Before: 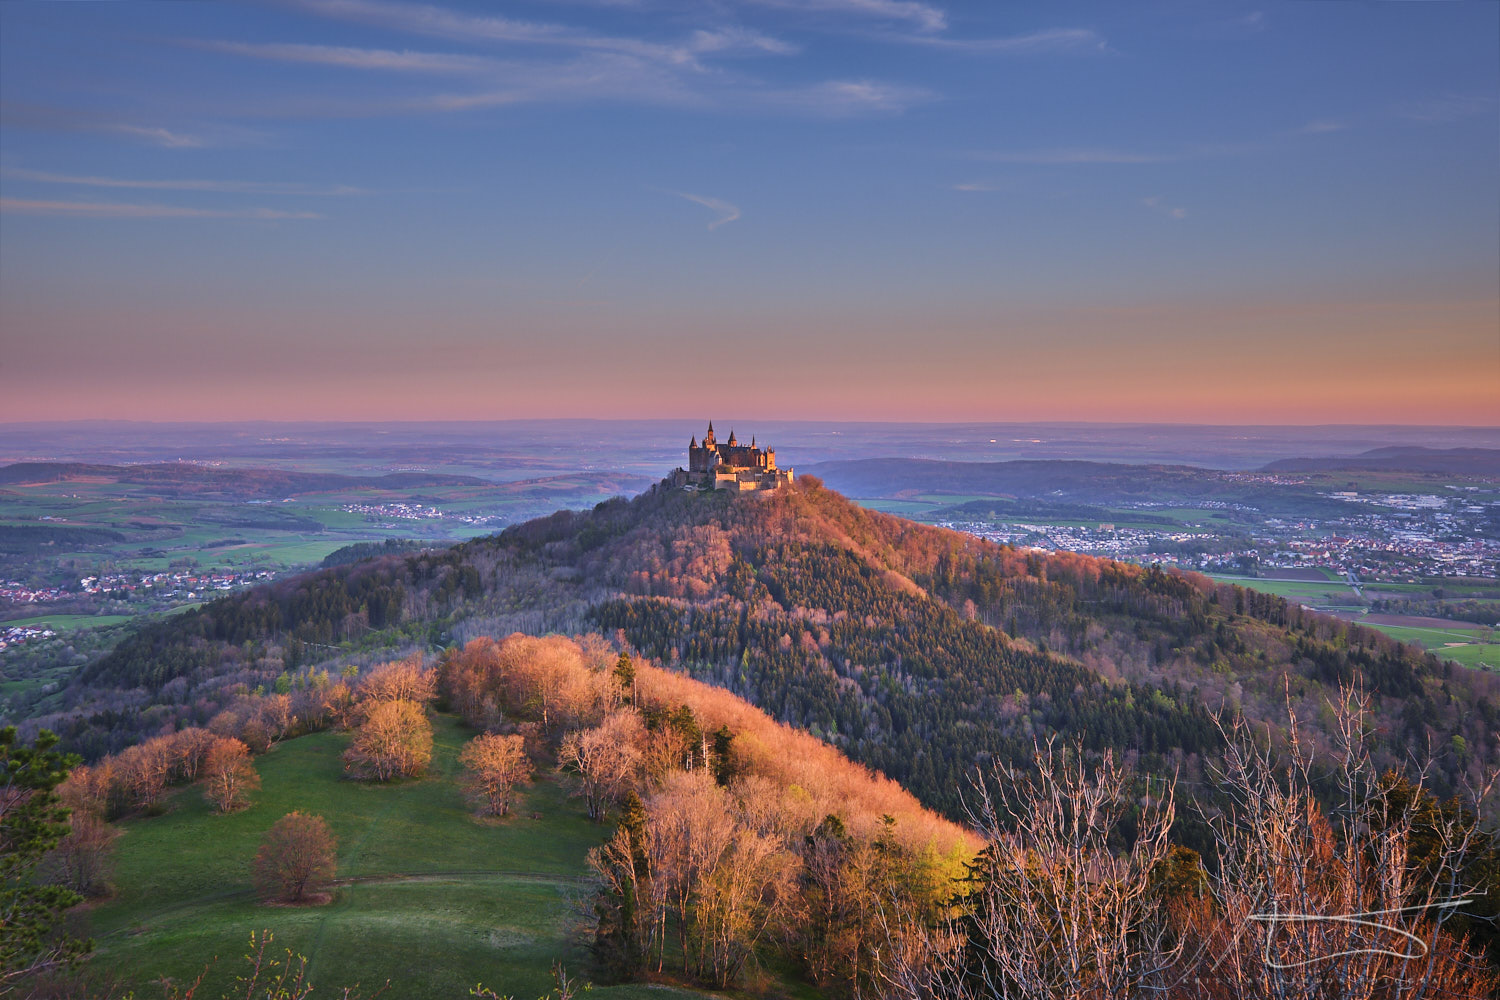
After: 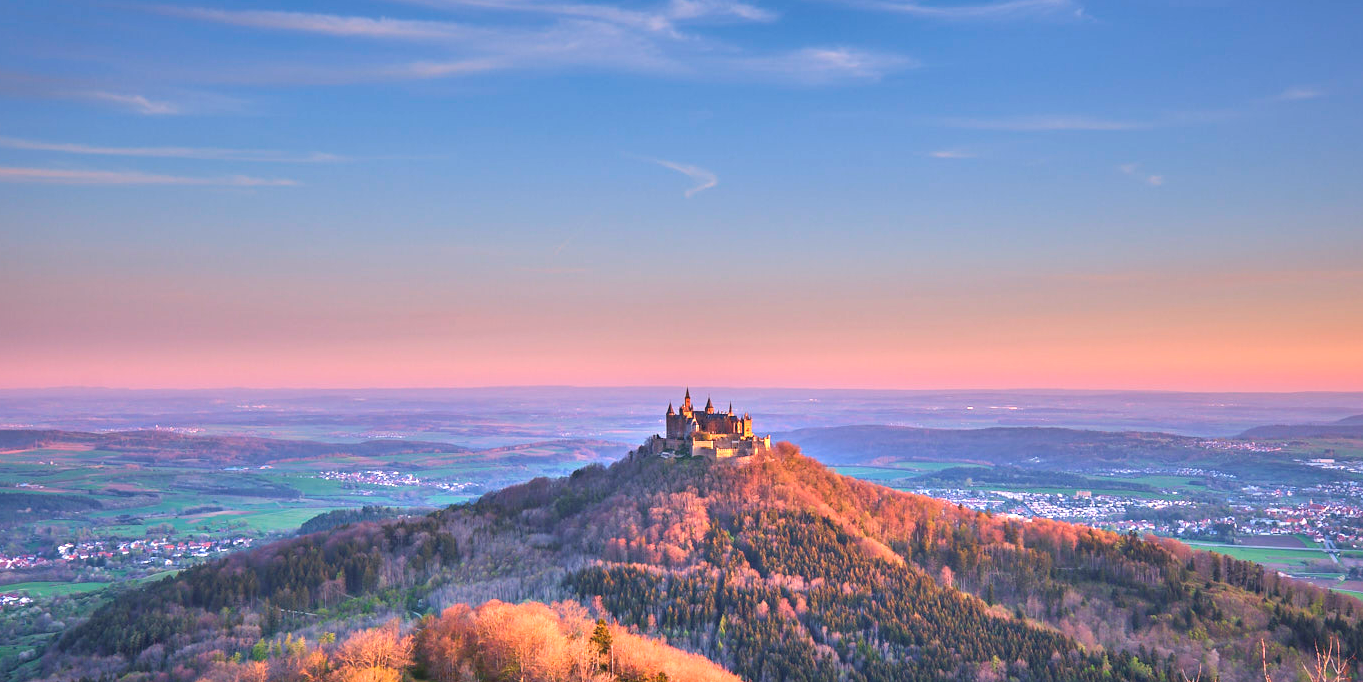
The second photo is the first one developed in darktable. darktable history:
exposure: black level correction 0, exposure 0.693 EV, compensate exposure bias true, compensate highlight preservation false
crop: left 1.561%, top 3.355%, right 7.545%, bottom 28.406%
